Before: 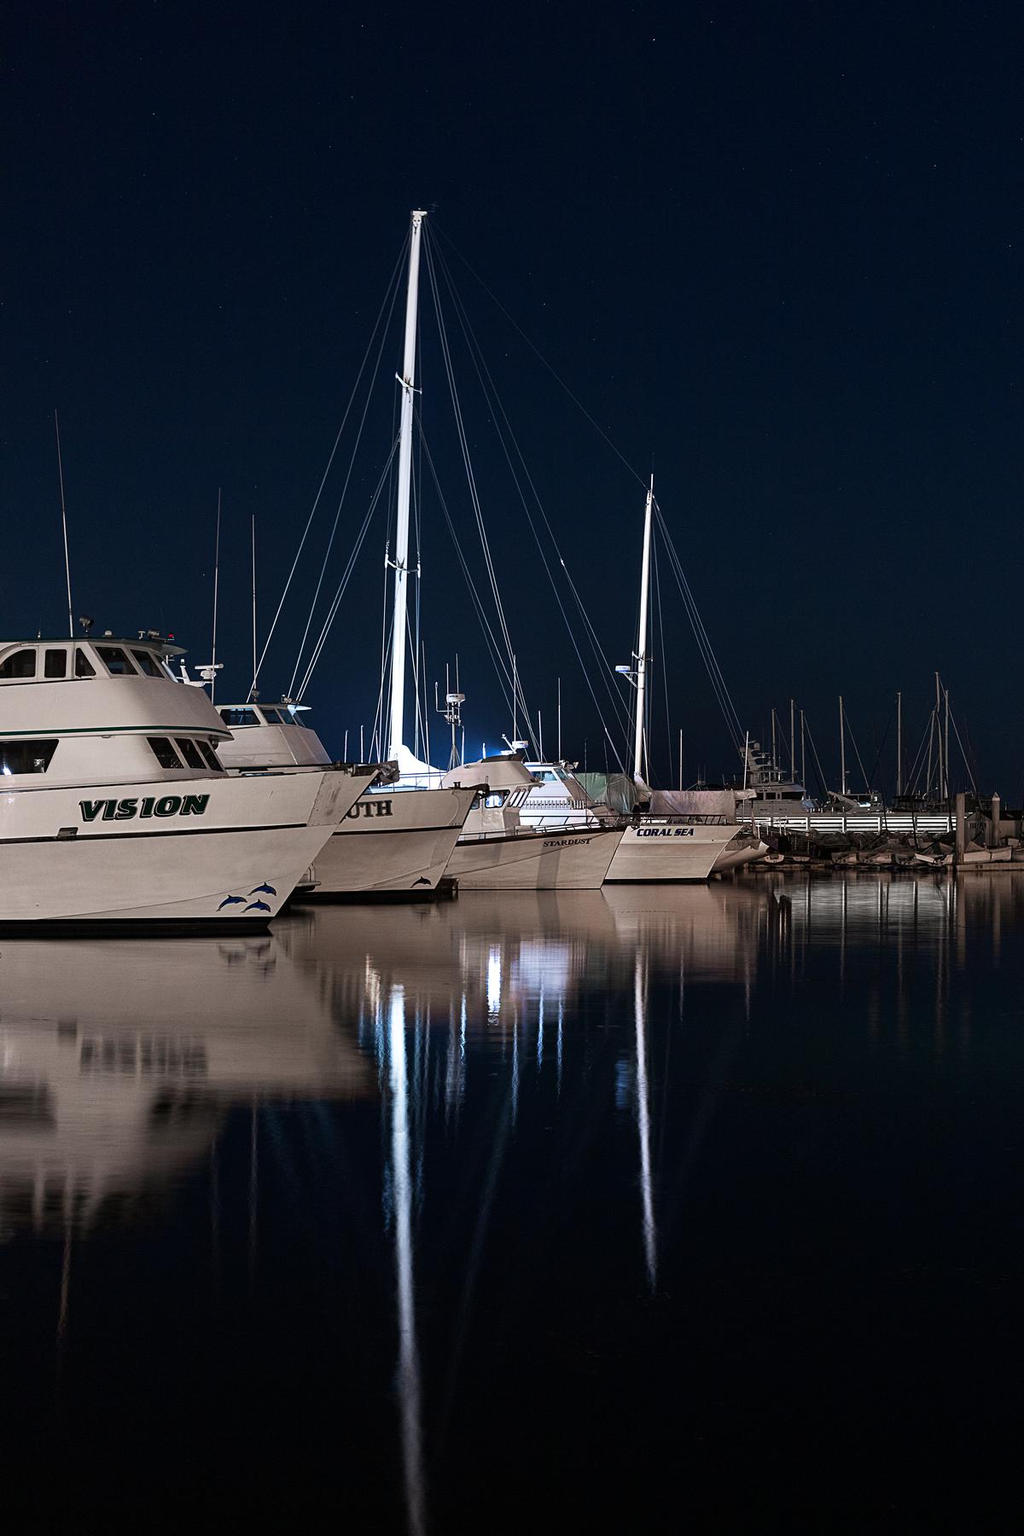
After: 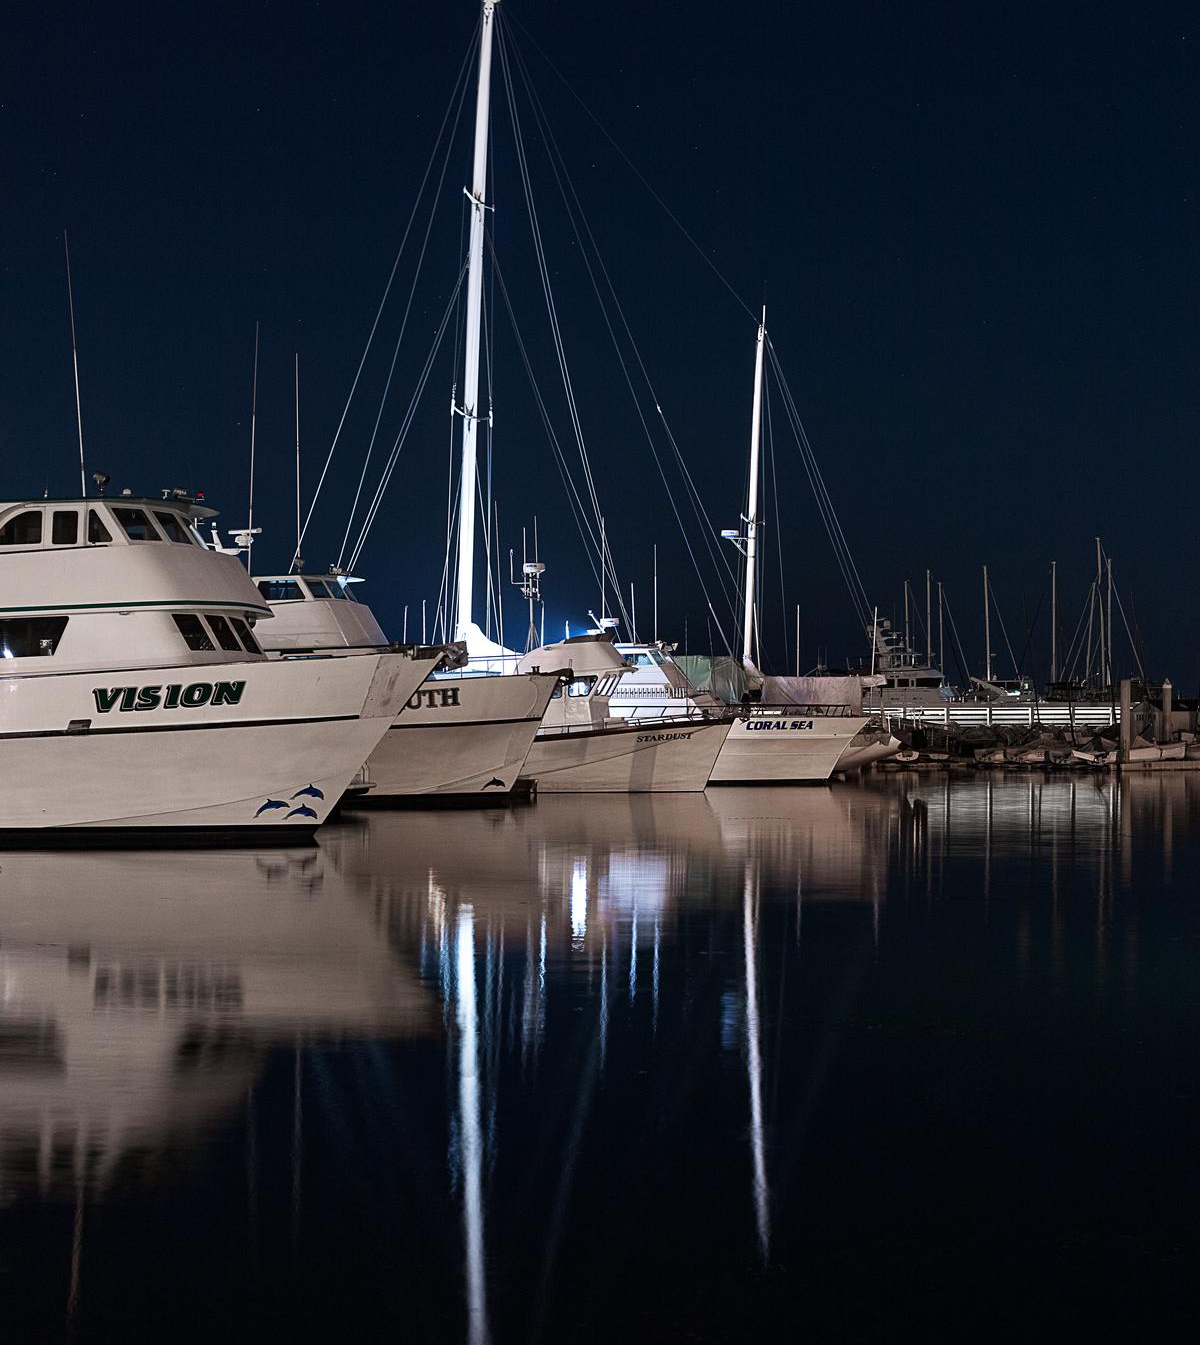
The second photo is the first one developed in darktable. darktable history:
crop: top 13.935%, bottom 11.325%
